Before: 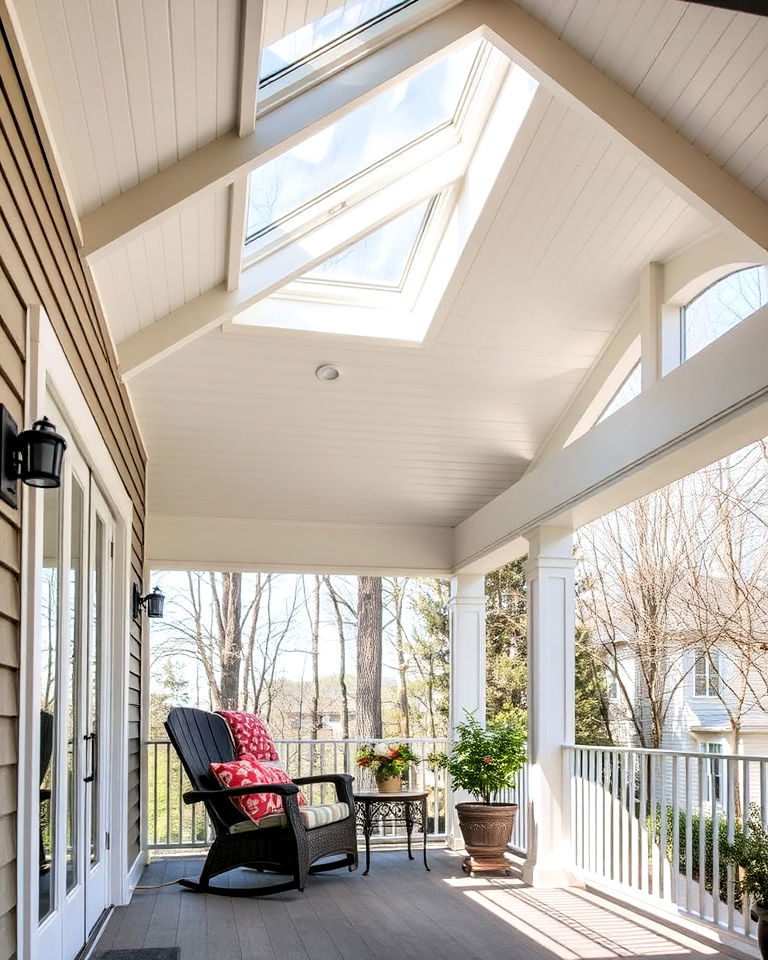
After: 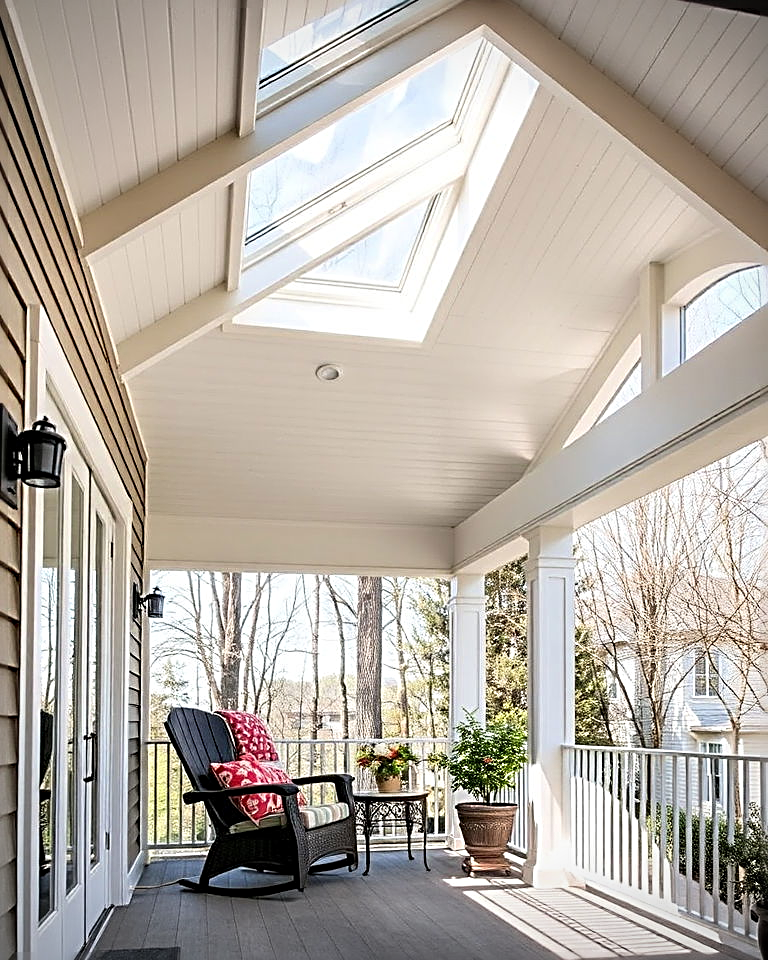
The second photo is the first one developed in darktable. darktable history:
vignetting: on, module defaults
sharpen: radius 3.025, amount 0.757
